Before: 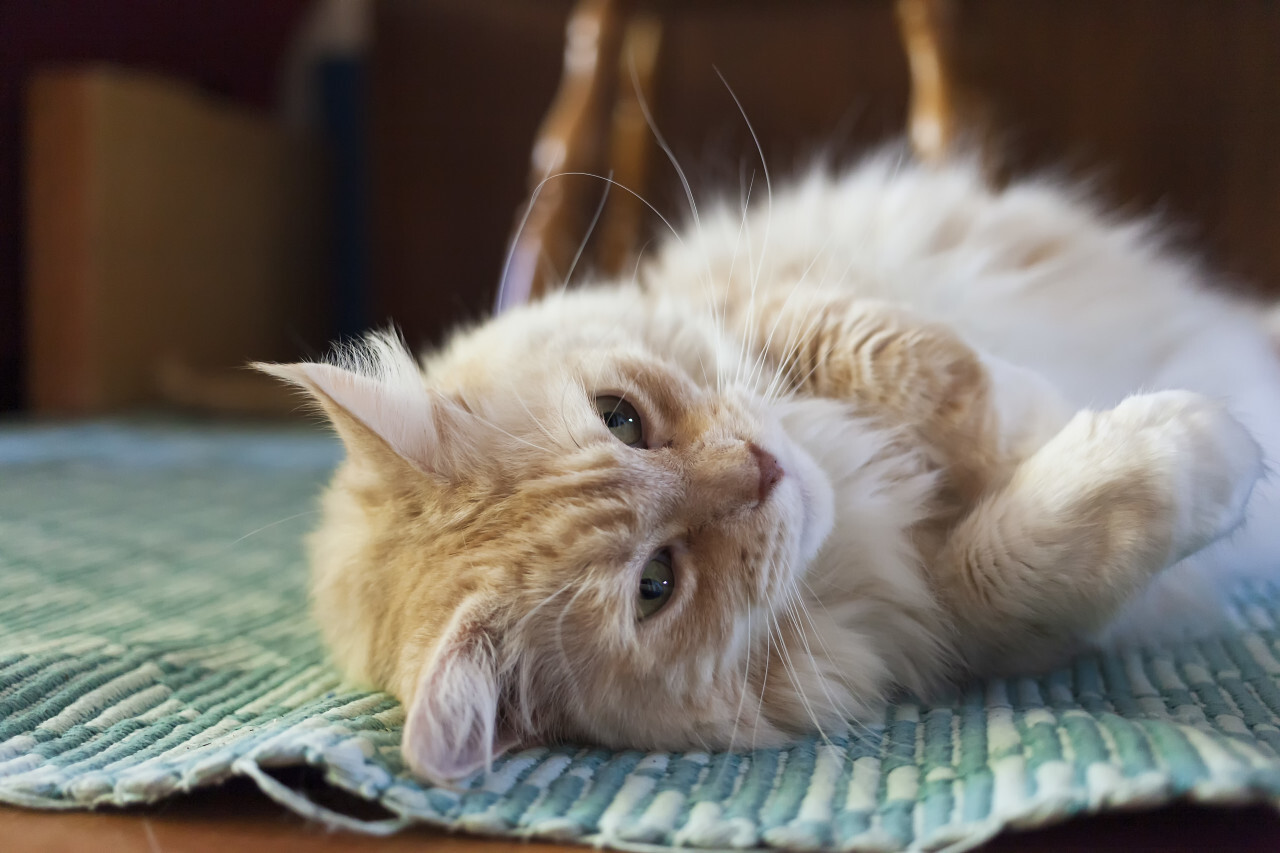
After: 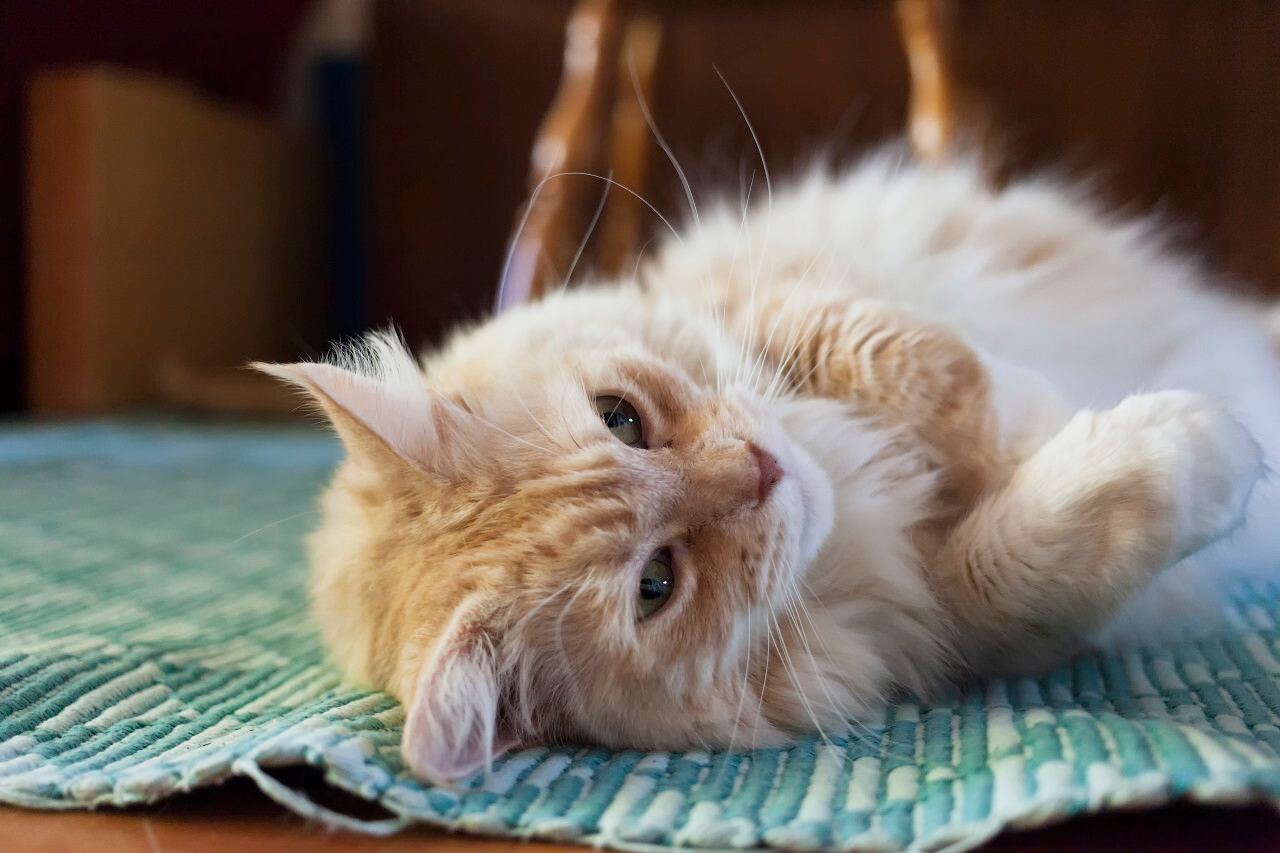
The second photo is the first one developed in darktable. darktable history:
filmic rgb: black relative exposure -16 EV, white relative exposure 2.93 EV, hardness 10
